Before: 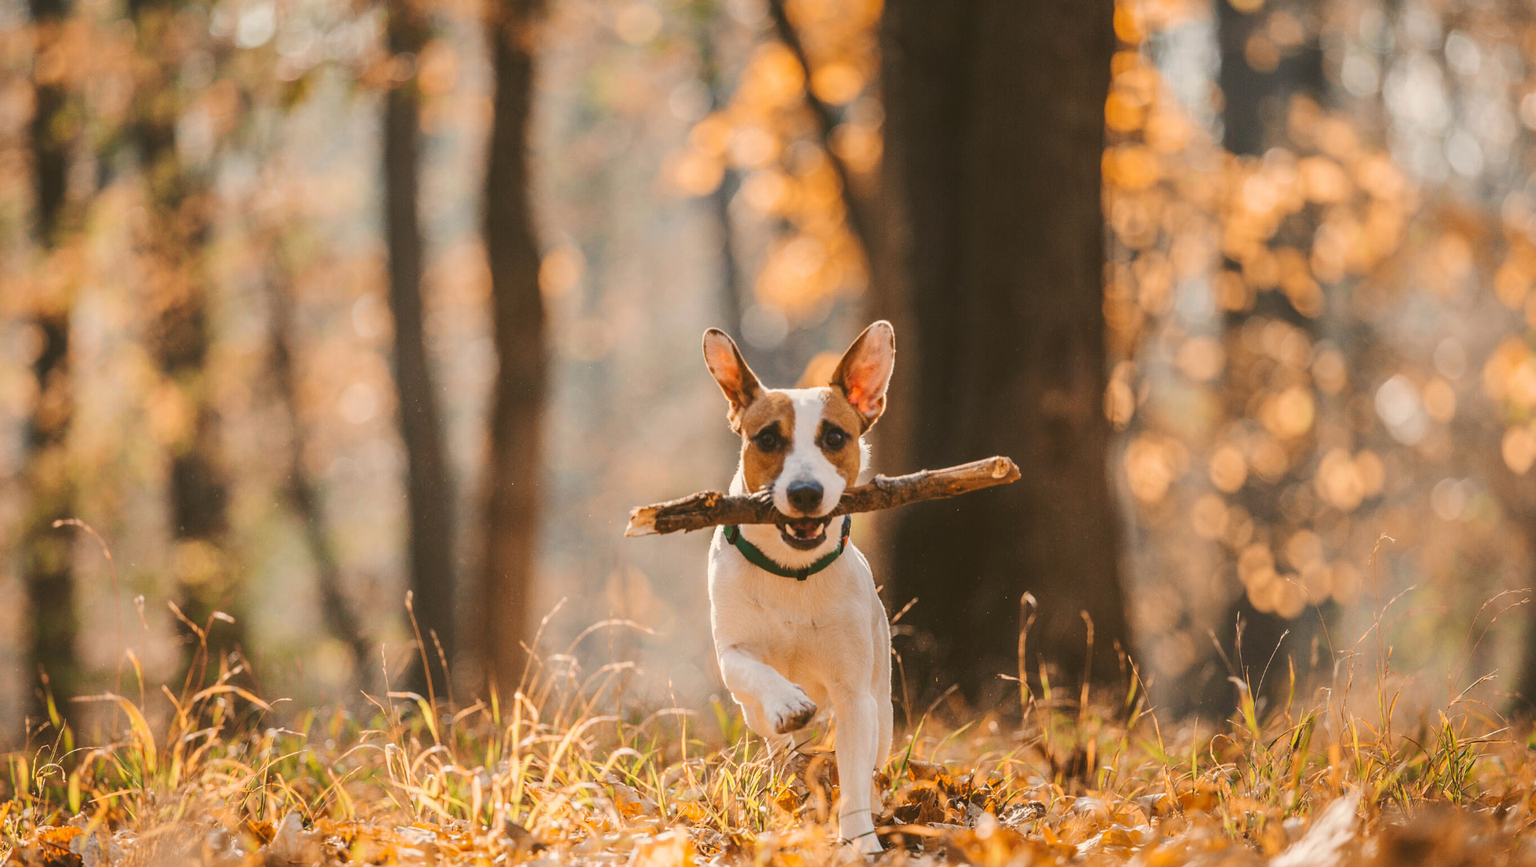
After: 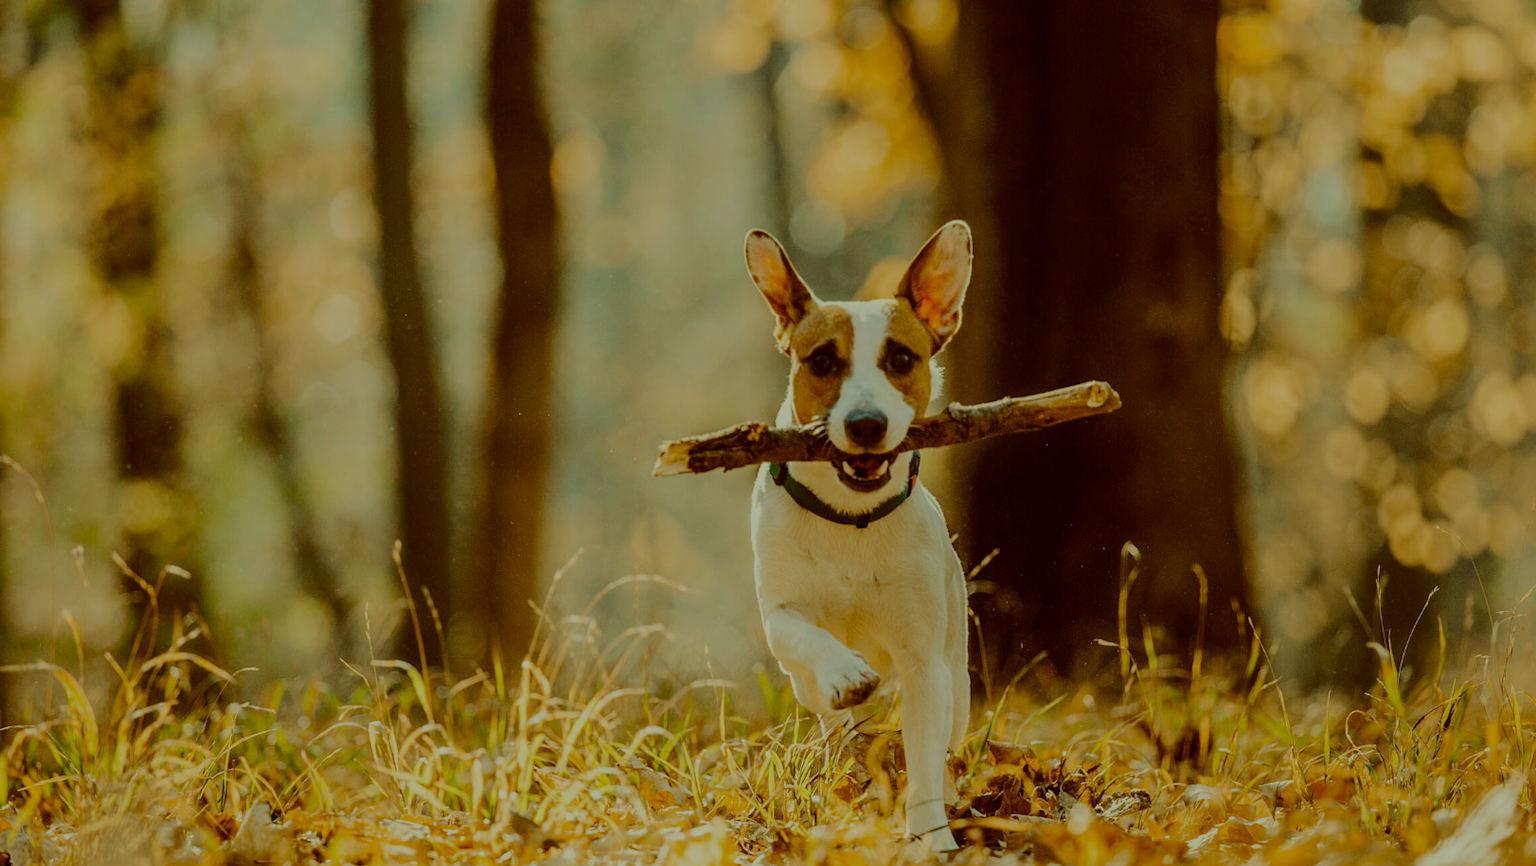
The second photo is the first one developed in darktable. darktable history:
crop and rotate: left 4.842%, top 15.51%, right 10.668%
velvia: strength 27%
filmic rgb: middle gray luminance 30%, black relative exposure -9 EV, white relative exposure 7 EV, threshold 6 EV, target black luminance 0%, hardness 2.94, latitude 2.04%, contrast 0.963, highlights saturation mix 5%, shadows ↔ highlights balance 12.16%, add noise in highlights 0, preserve chrominance no, color science v3 (2019), use custom middle-gray values true, iterations of high-quality reconstruction 0, contrast in highlights soft, enable highlight reconstruction true
color balance: lift [1, 1.015, 0.987, 0.985], gamma [1, 0.959, 1.042, 0.958], gain [0.927, 0.938, 1.072, 0.928], contrast 1.5%
